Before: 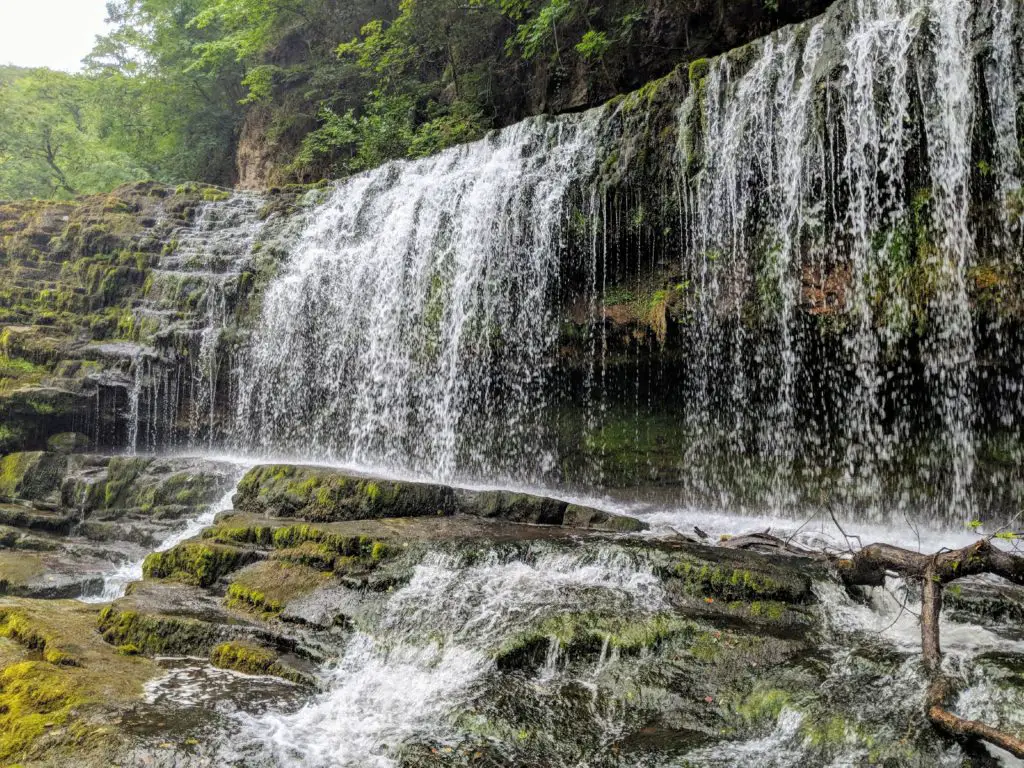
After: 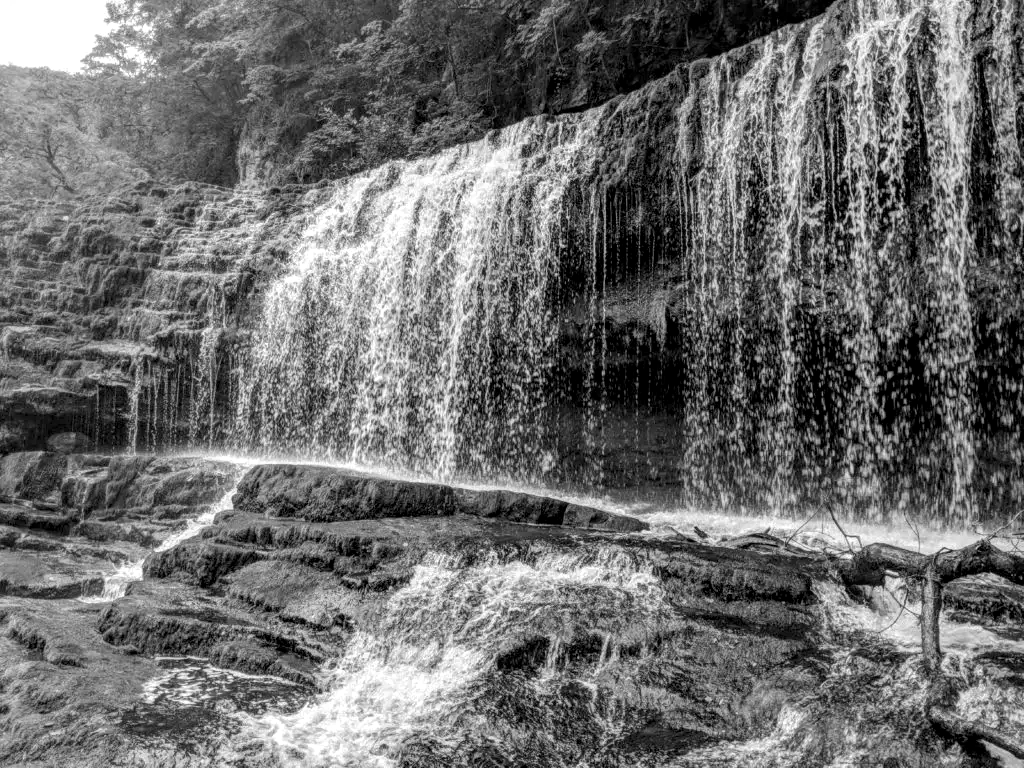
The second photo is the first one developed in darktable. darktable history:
local contrast: detail 130%
color balance rgb: linear chroma grading › global chroma 15%, perceptual saturation grading › global saturation 30%
color zones: curves: ch0 [(0.004, 0.588) (0.116, 0.636) (0.259, 0.476) (0.423, 0.464) (0.75, 0.5)]; ch1 [(0, 0) (0.143, 0) (0.286, 0) (0.429, 0) (0.571, 0) (0.714, 0) (0.857, 0)]
